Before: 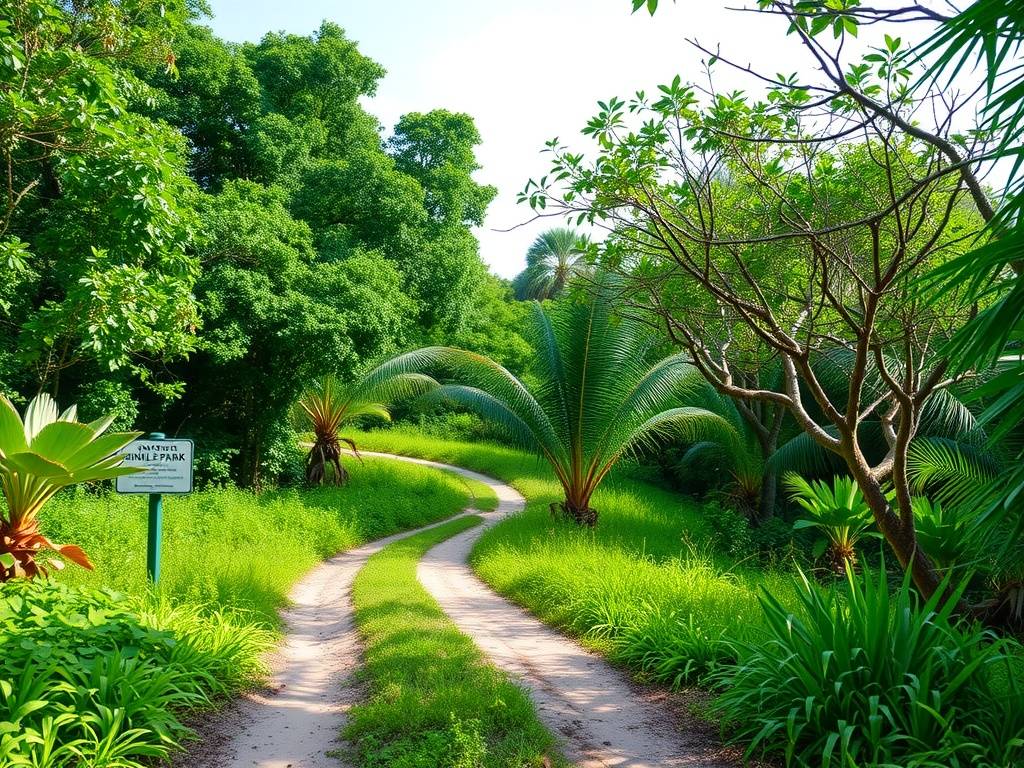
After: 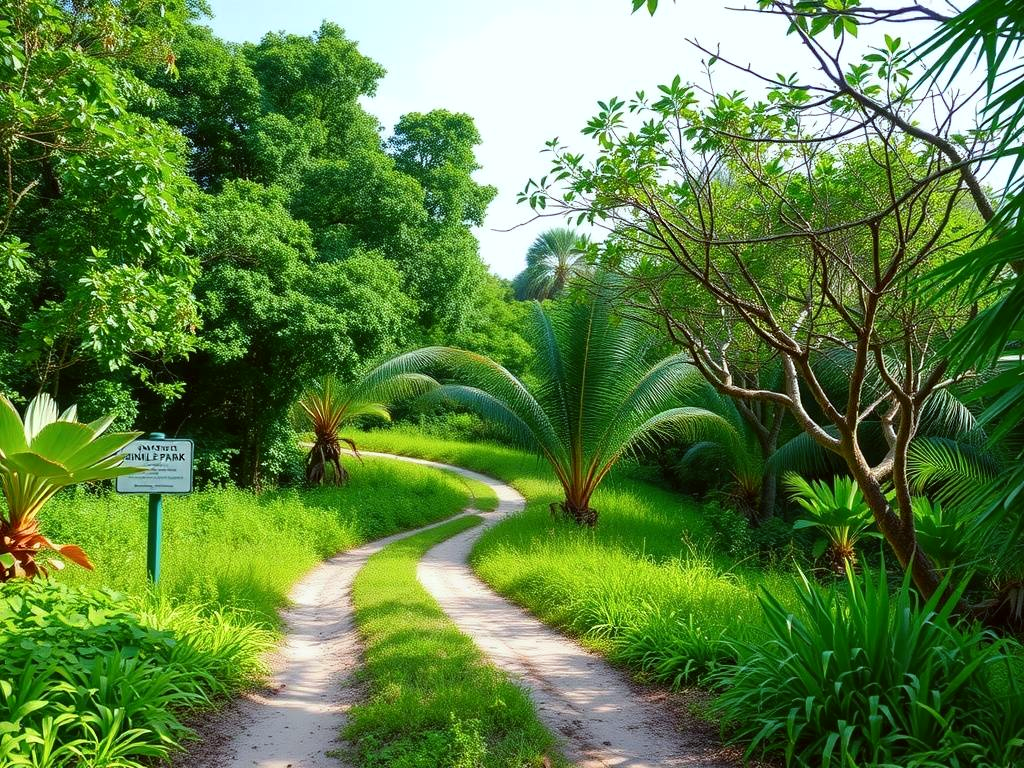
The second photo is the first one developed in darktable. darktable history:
color correction: highlights a* -2.99, highlights b* -2.53, shadows a* 2.18, shadows b* 2.74
